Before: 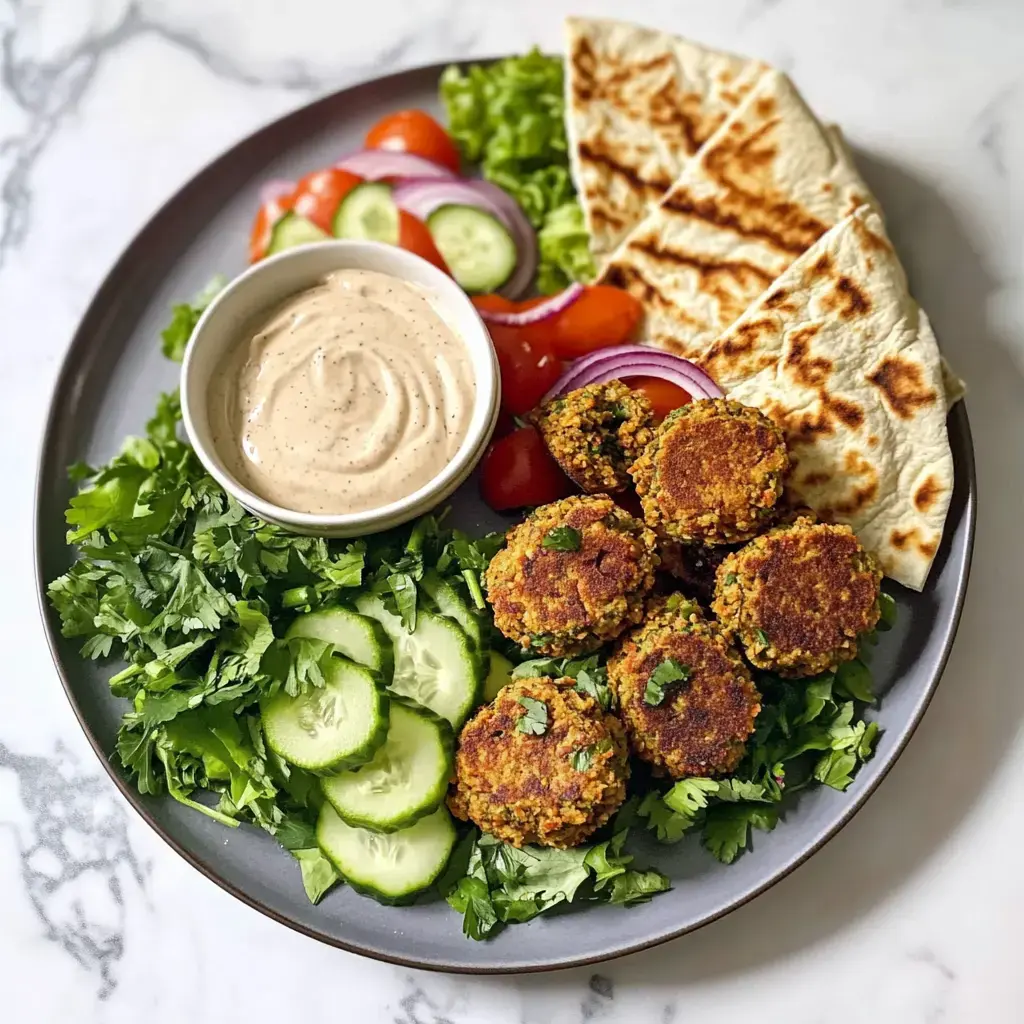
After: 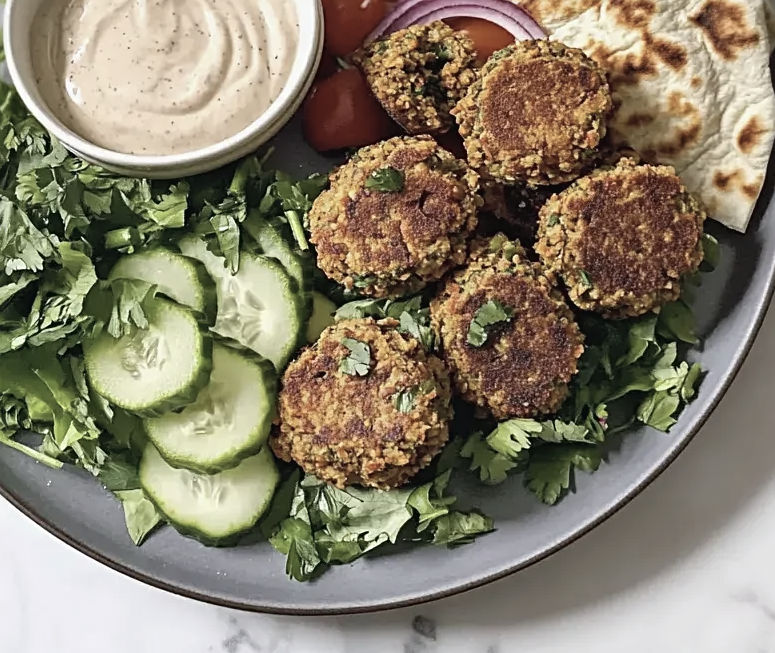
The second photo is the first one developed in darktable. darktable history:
white balance: emerald 1
crop and rotate: left 17.299%, top 35.115%, right 7.015%, bottom 1.024%
contrast brightness saturation: contrast -0.05, saturation -0.41
sharpen: radius 2.529, amount 0.323
